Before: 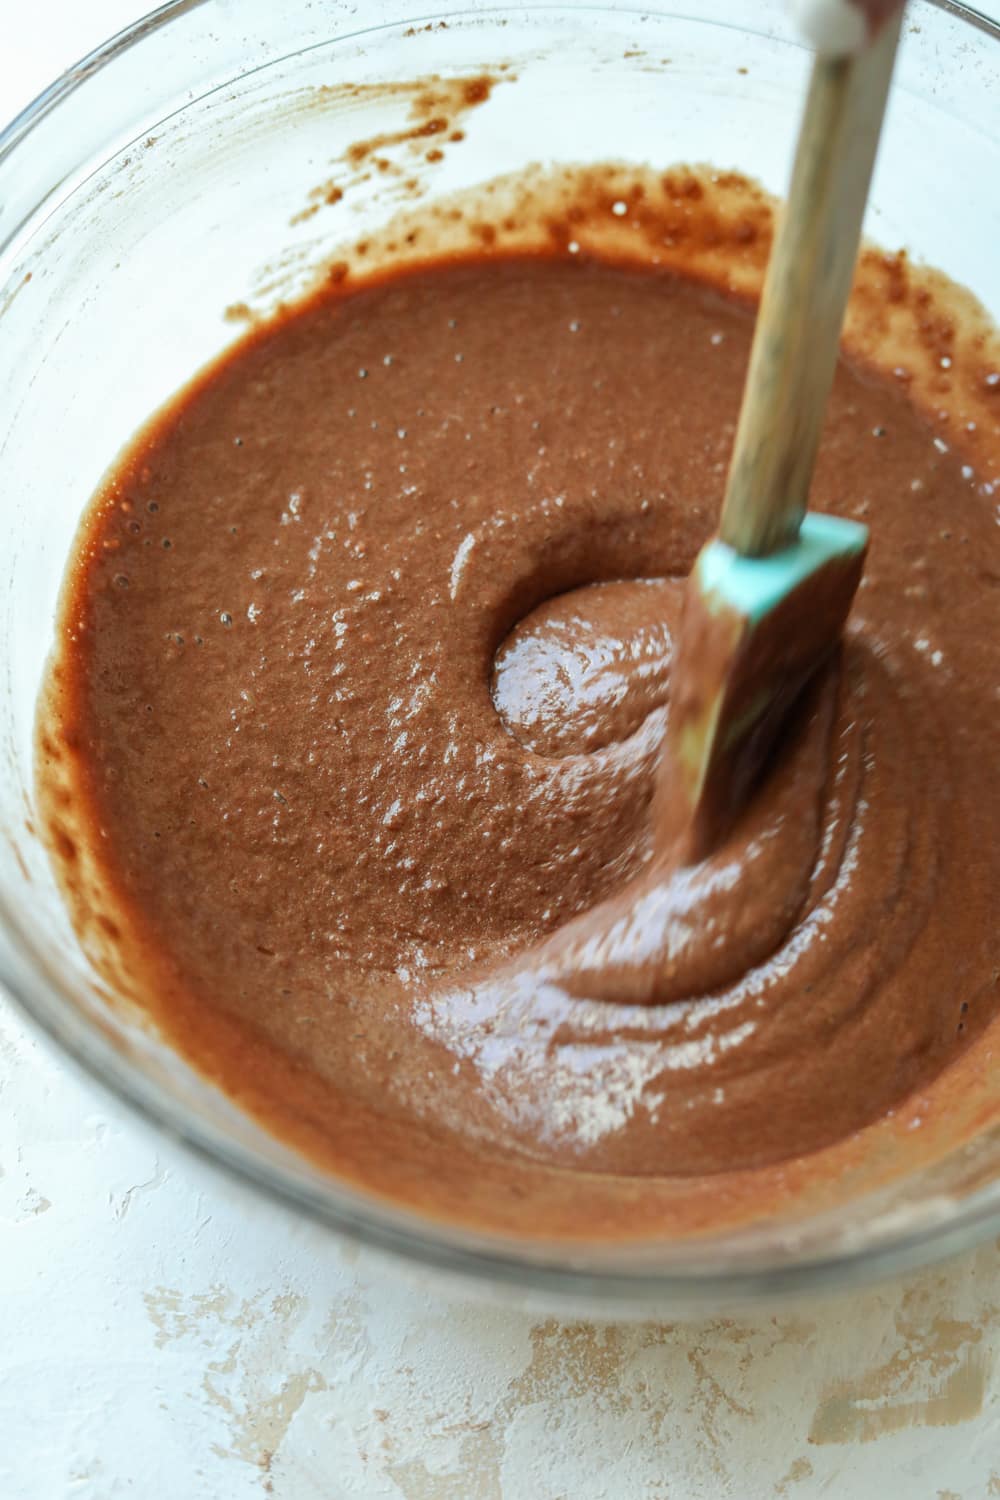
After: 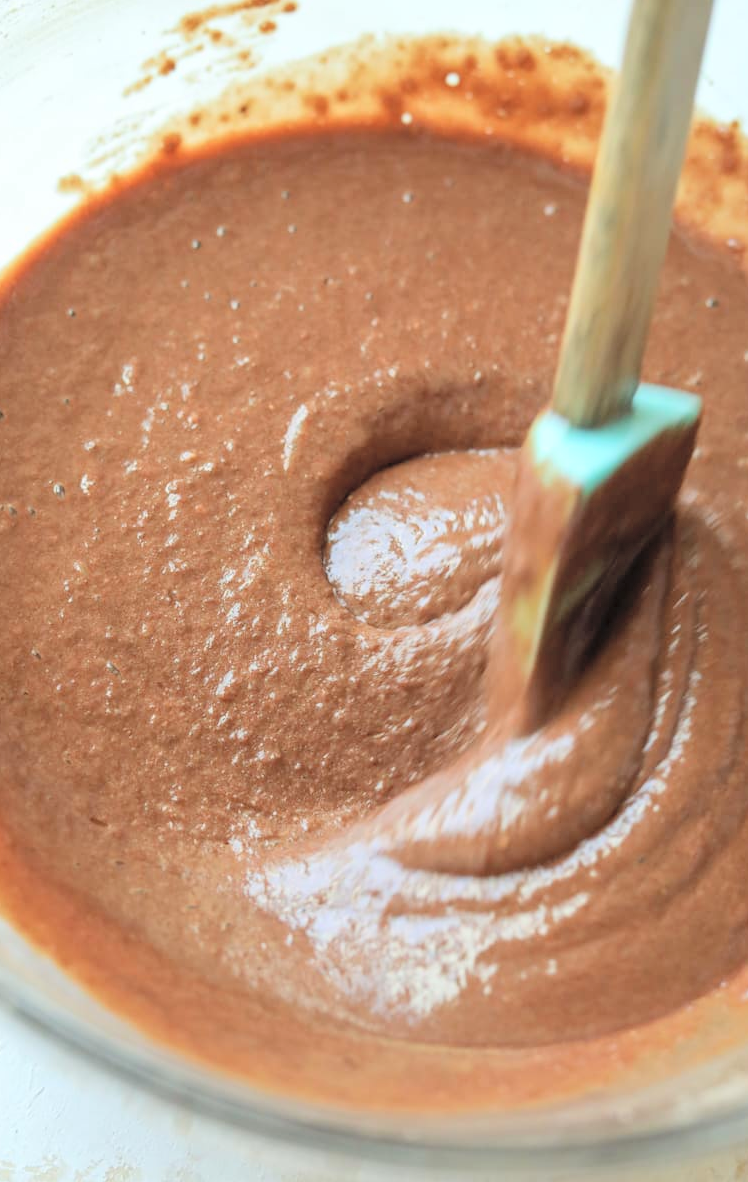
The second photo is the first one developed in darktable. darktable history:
global tonemap: drago (0.7, 100)
crop: left 16.768%, top 8.653%, right 8.362%, bottom 12.485%
